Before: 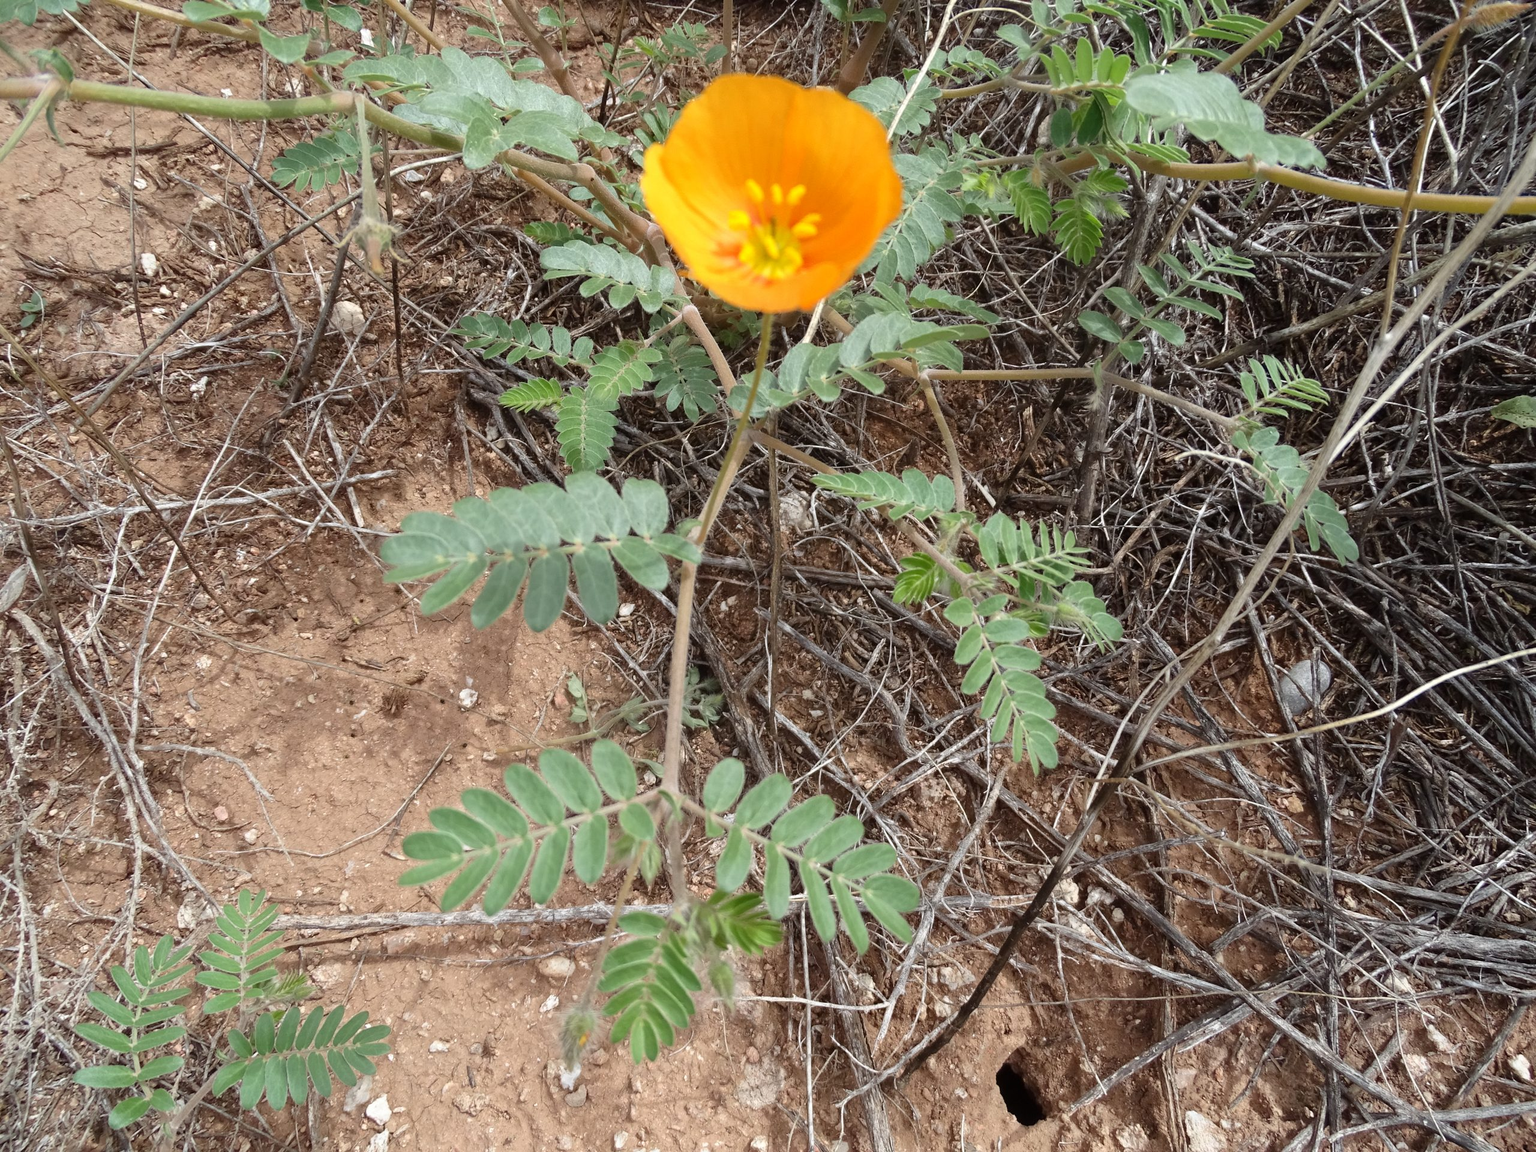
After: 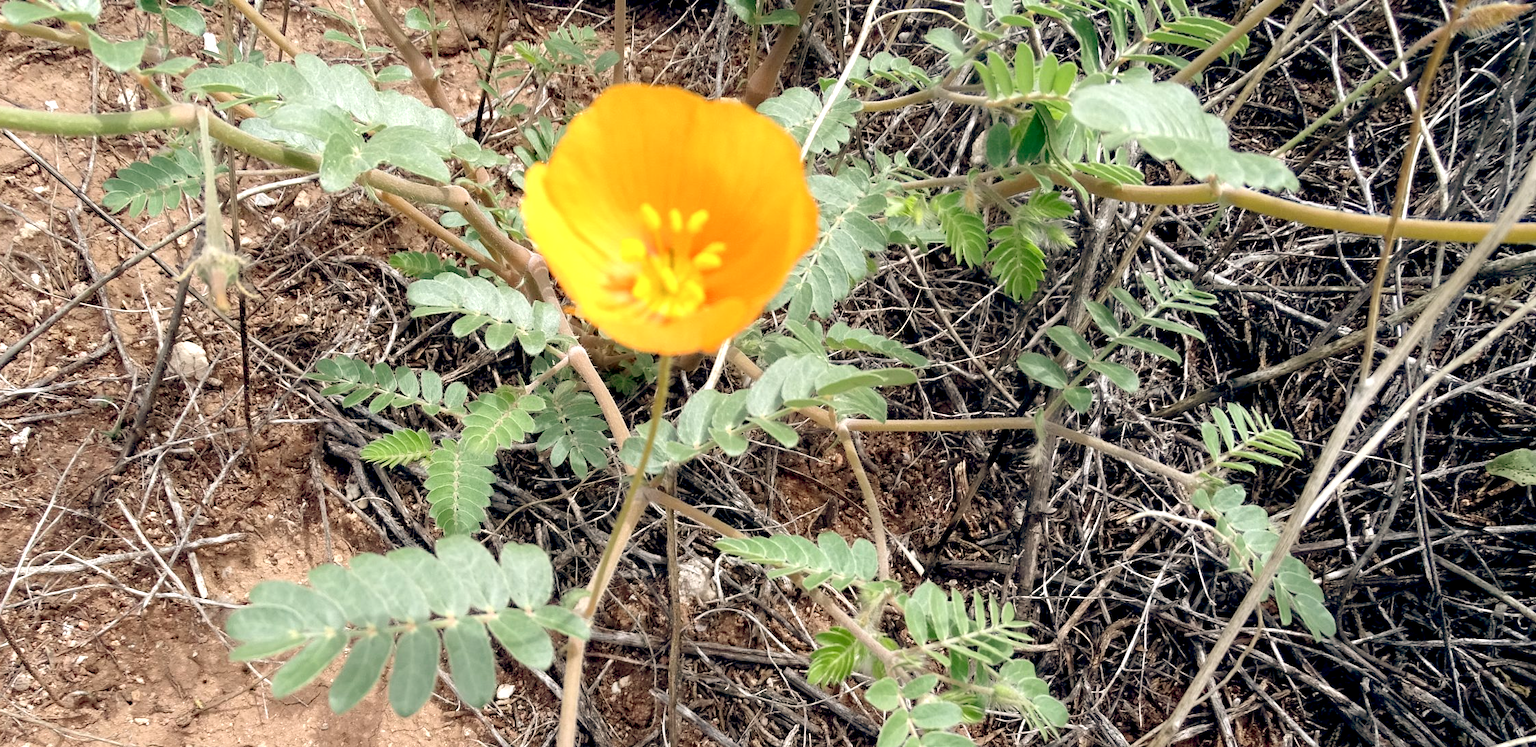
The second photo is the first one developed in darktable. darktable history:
exposure: black level correction 0, exposure 0.6 EV, compensate exposure bias true, compensate highlight preservation false
contrast brightness saturation: contrast 0.01, saturation -0.05
color balance: lift [0.975, 0.993, 1, 1.015], gamma [1.1, 1, 1, 0.945], gain [1, 1.04, 1, 0.95]
crop and rotate: left 11.812%, bottom 42.776%
